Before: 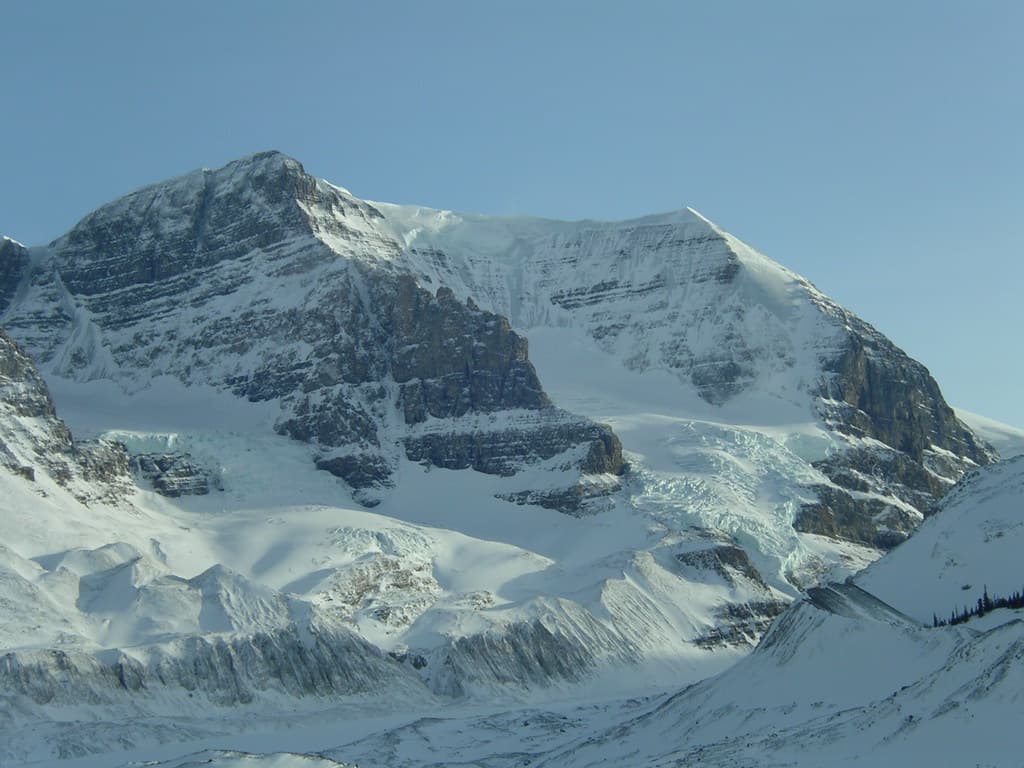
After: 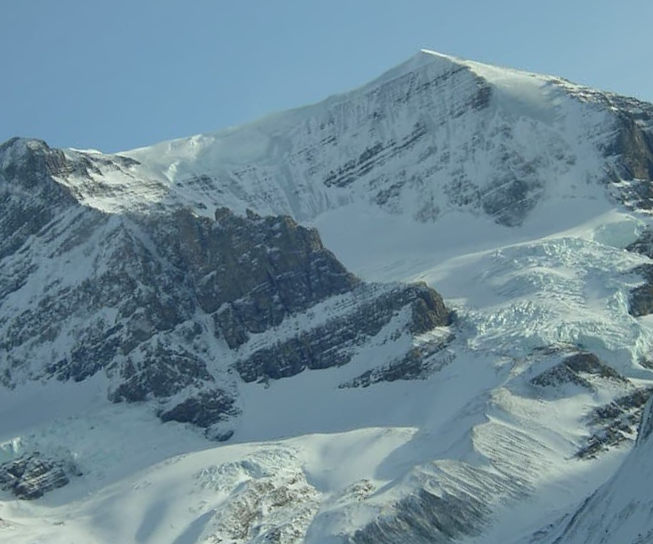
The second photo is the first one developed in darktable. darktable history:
crop and rotate: angle 19.97°, left 6.914%, right 4%, bottom 1.106%
